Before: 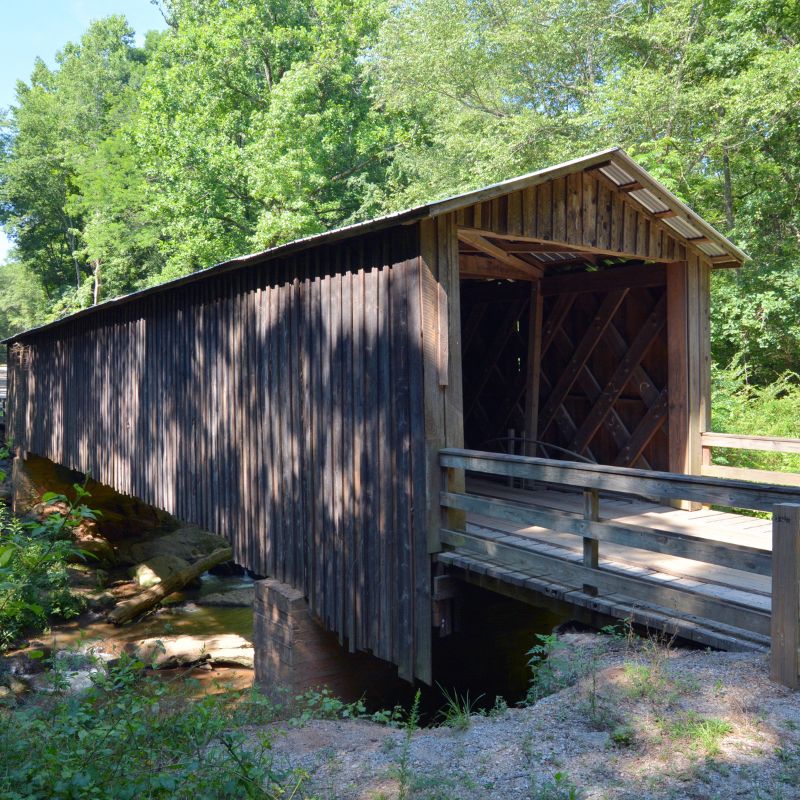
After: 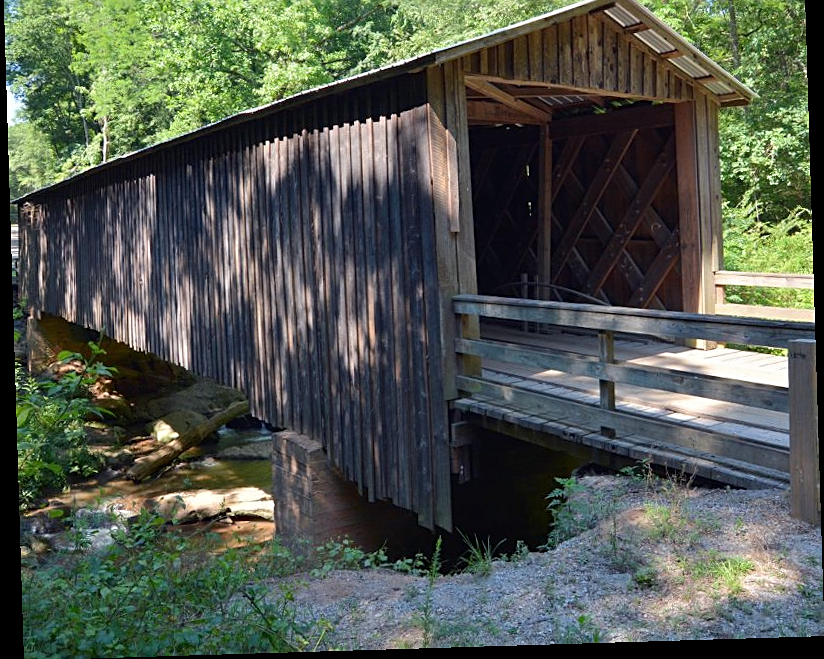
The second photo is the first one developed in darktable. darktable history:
rotate and perspective: rotation -1.75°, automatic cropping off
sharpen: on, module defaults
crop and rotate: top 19.998%
